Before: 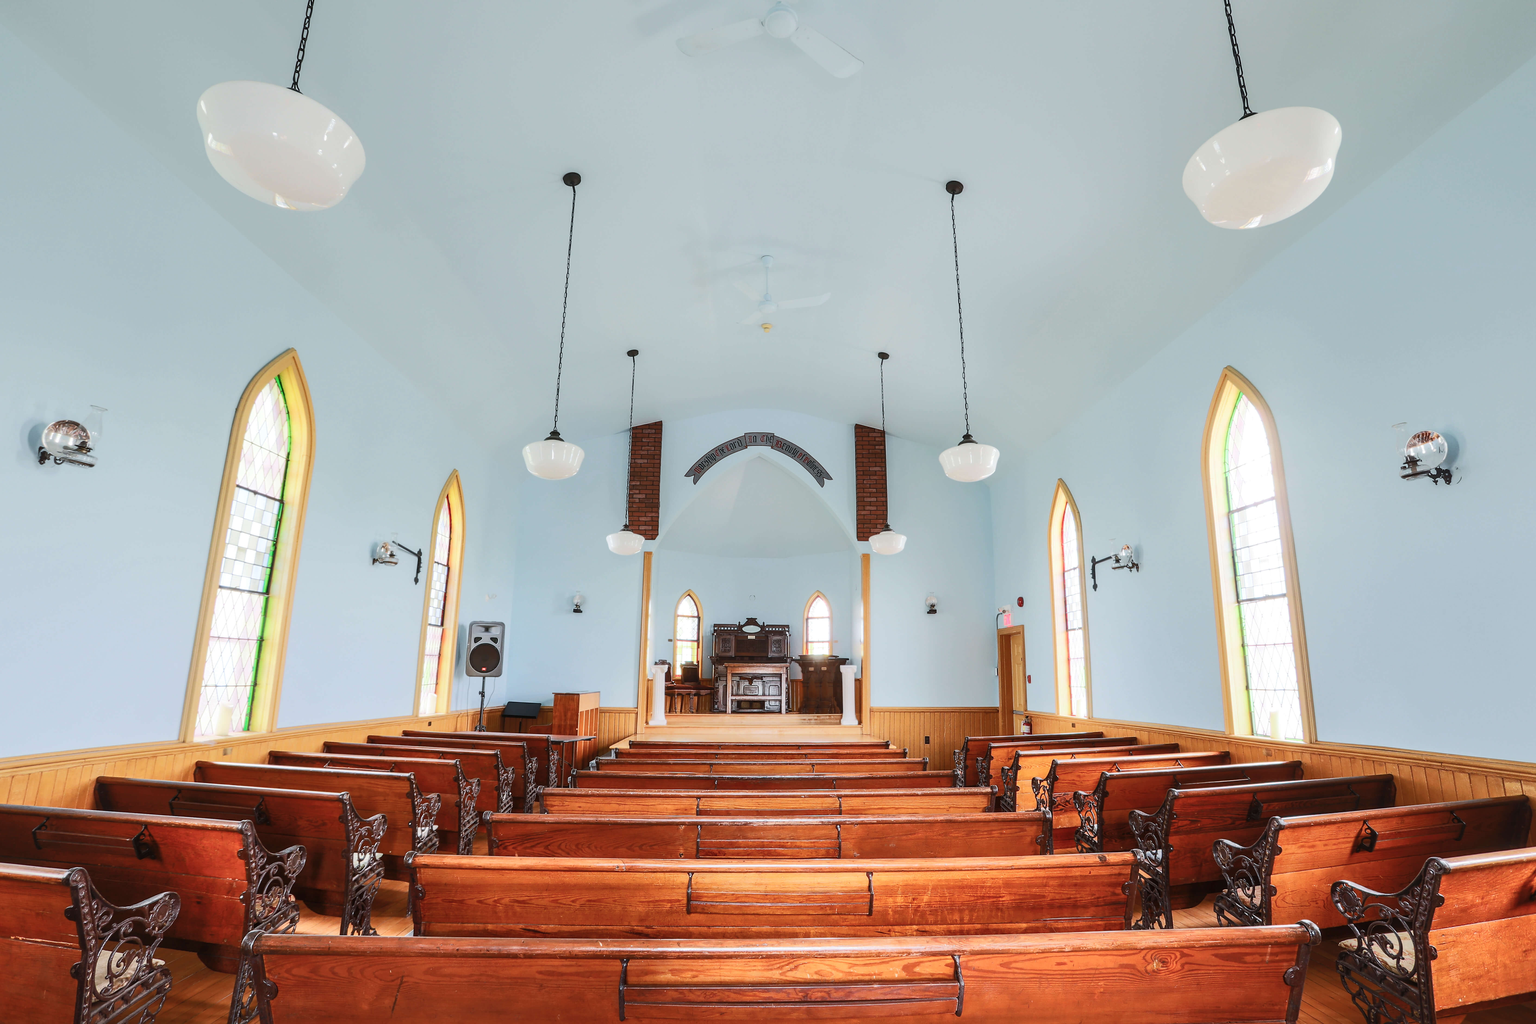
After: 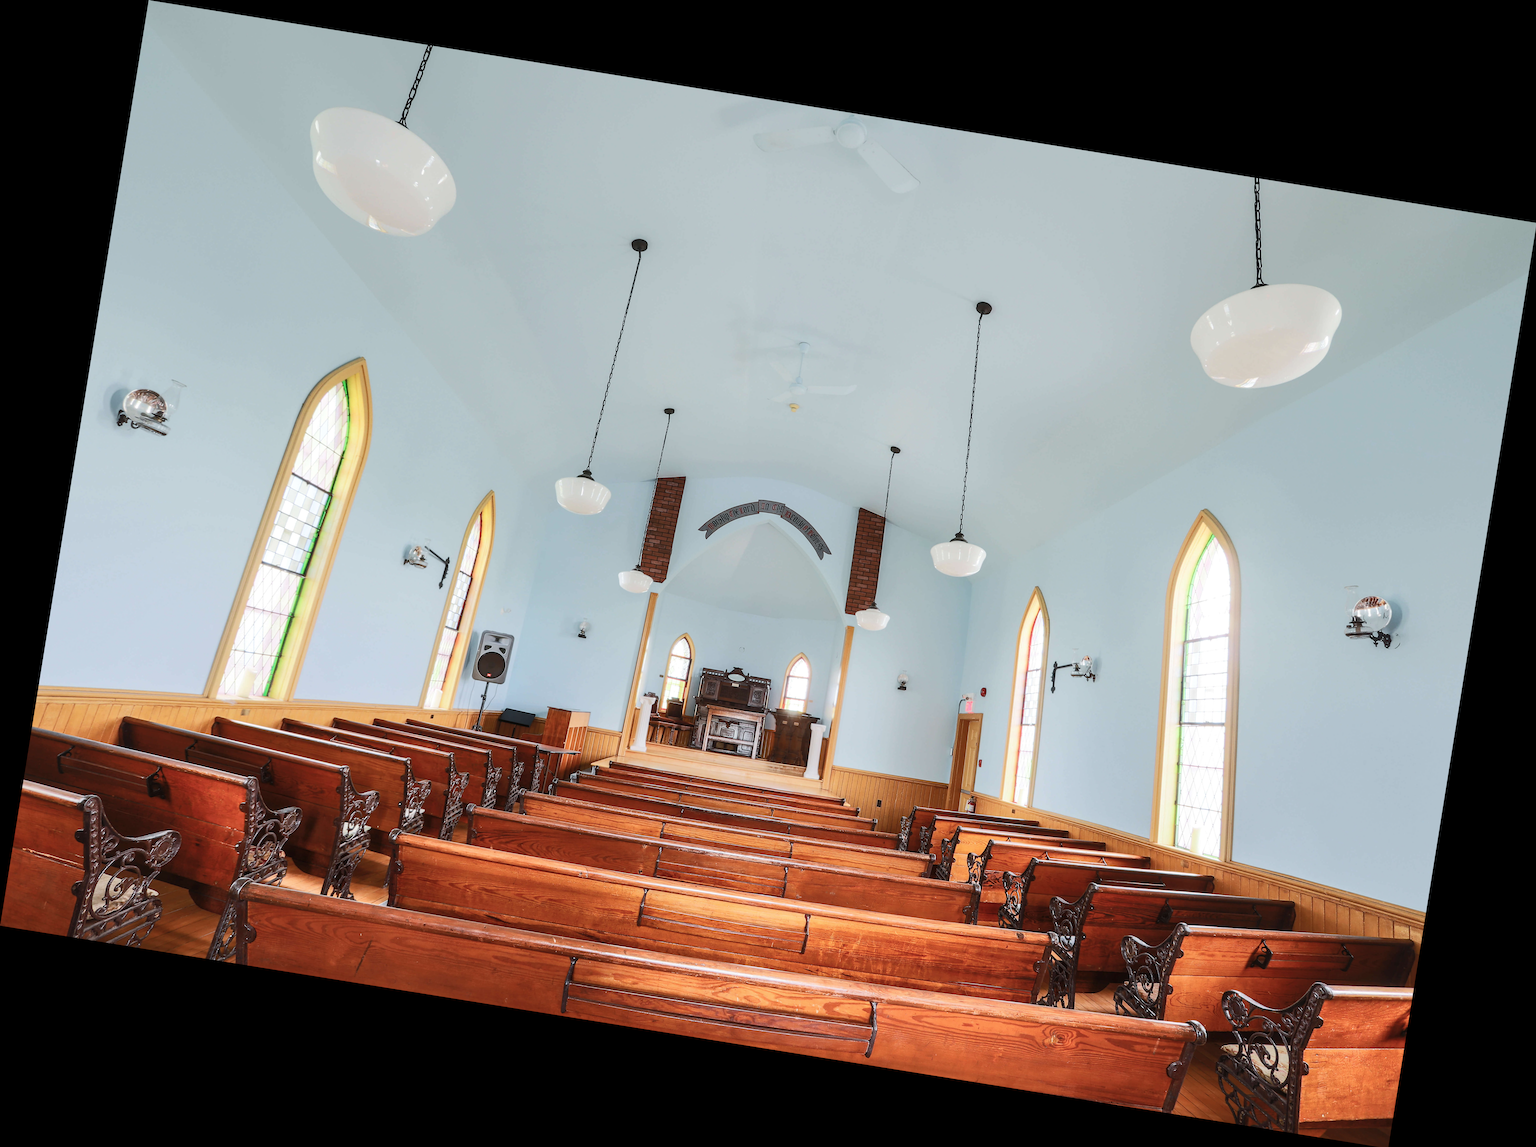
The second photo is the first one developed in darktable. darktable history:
rotate and perspective: rotation 9.12°, automatic cropping off
contrast brightness saturation: saturation -0.05
